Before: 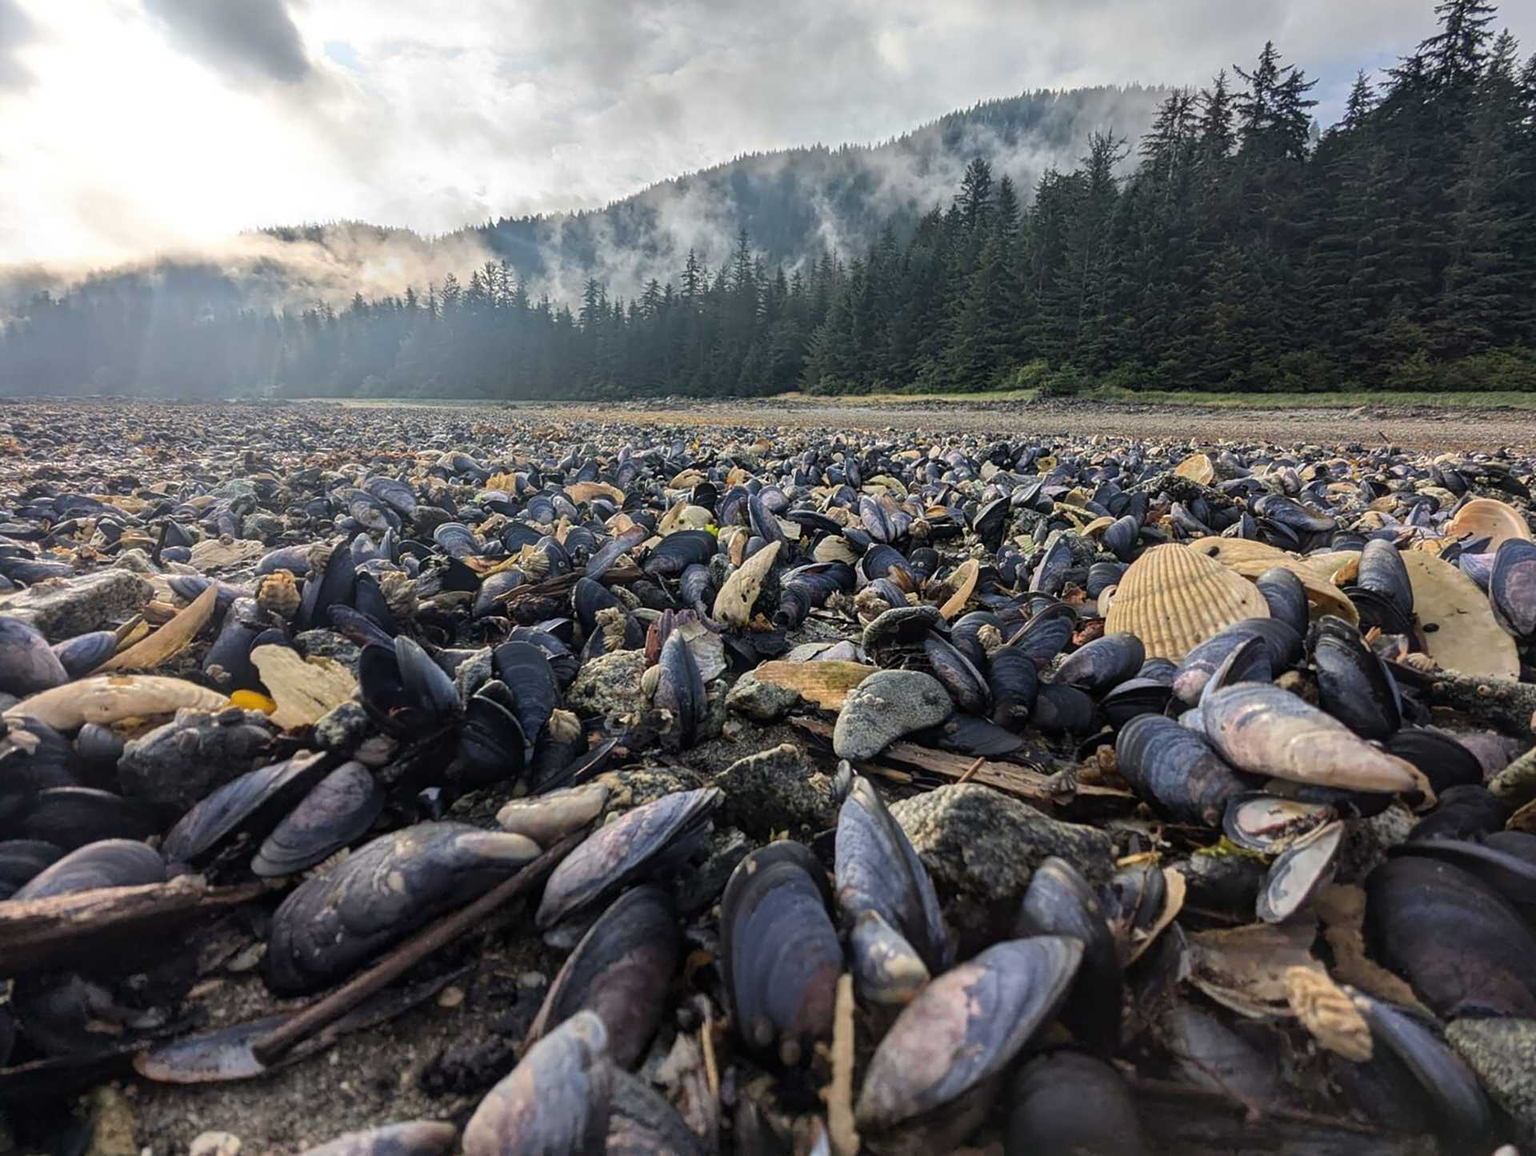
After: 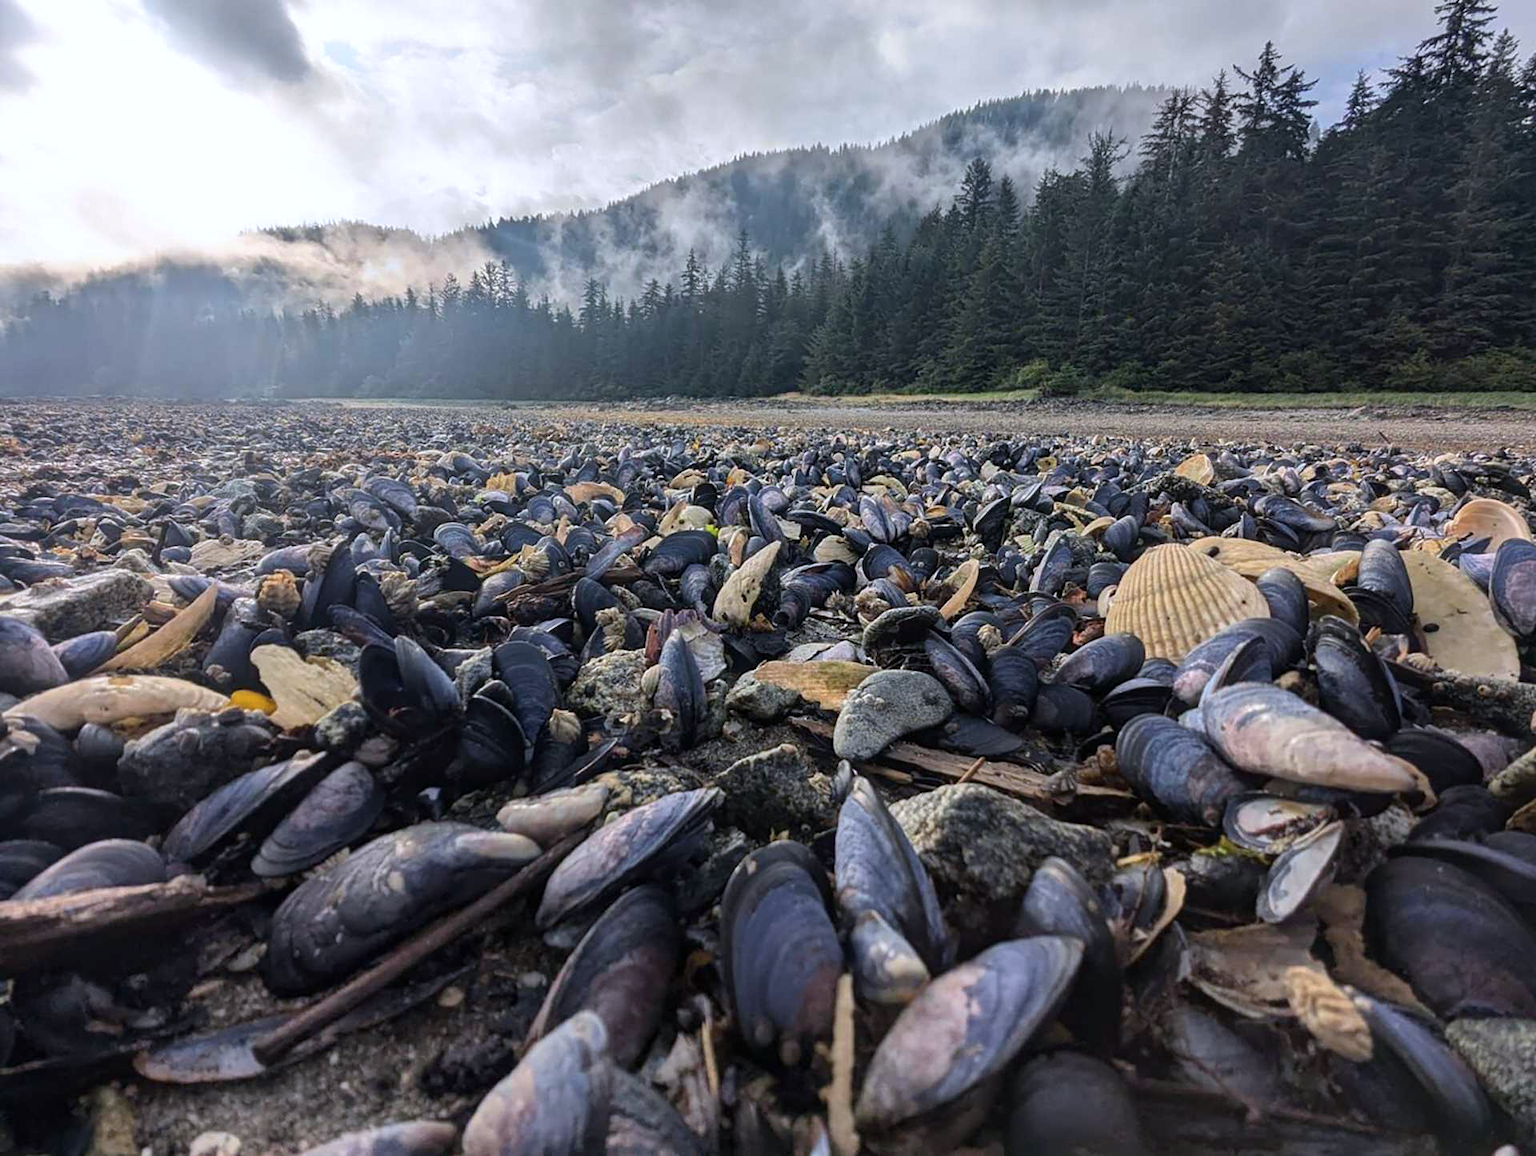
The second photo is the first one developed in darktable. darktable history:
color calibration: illuminant as shot in camera, x 0.358, y 0.373, temperature 4628.91 K
